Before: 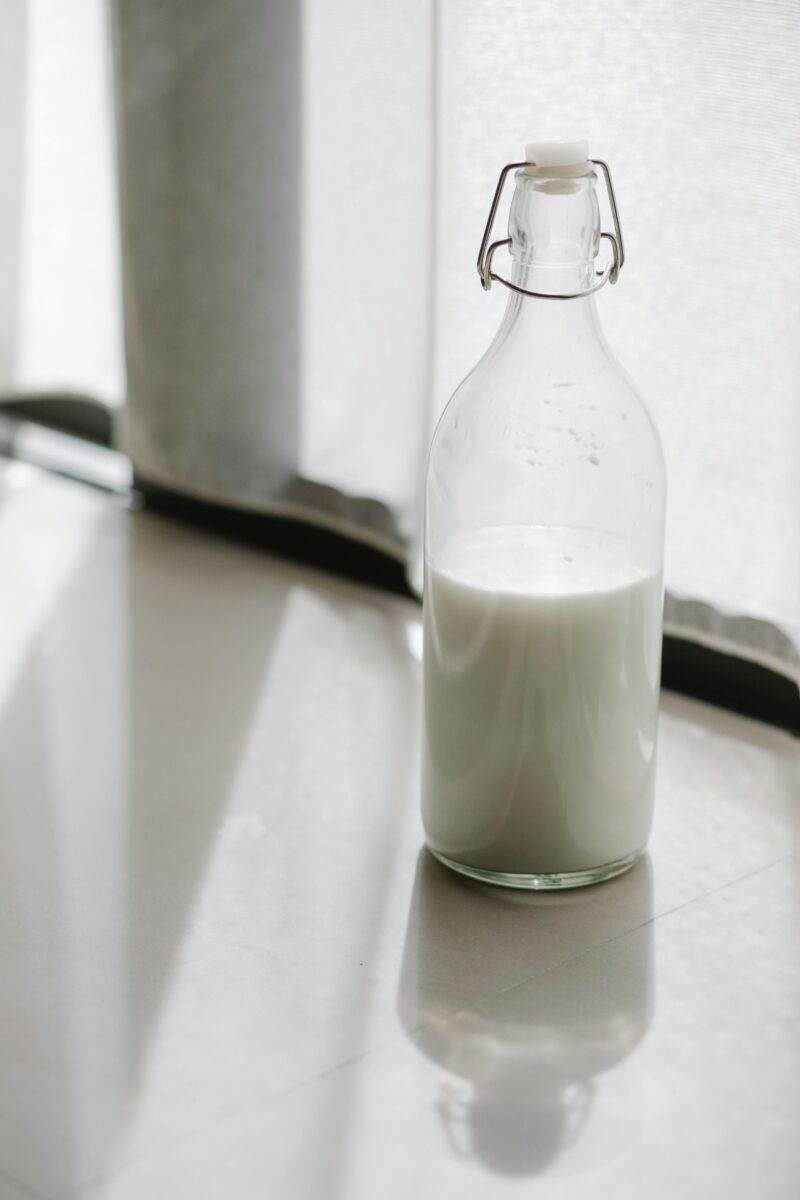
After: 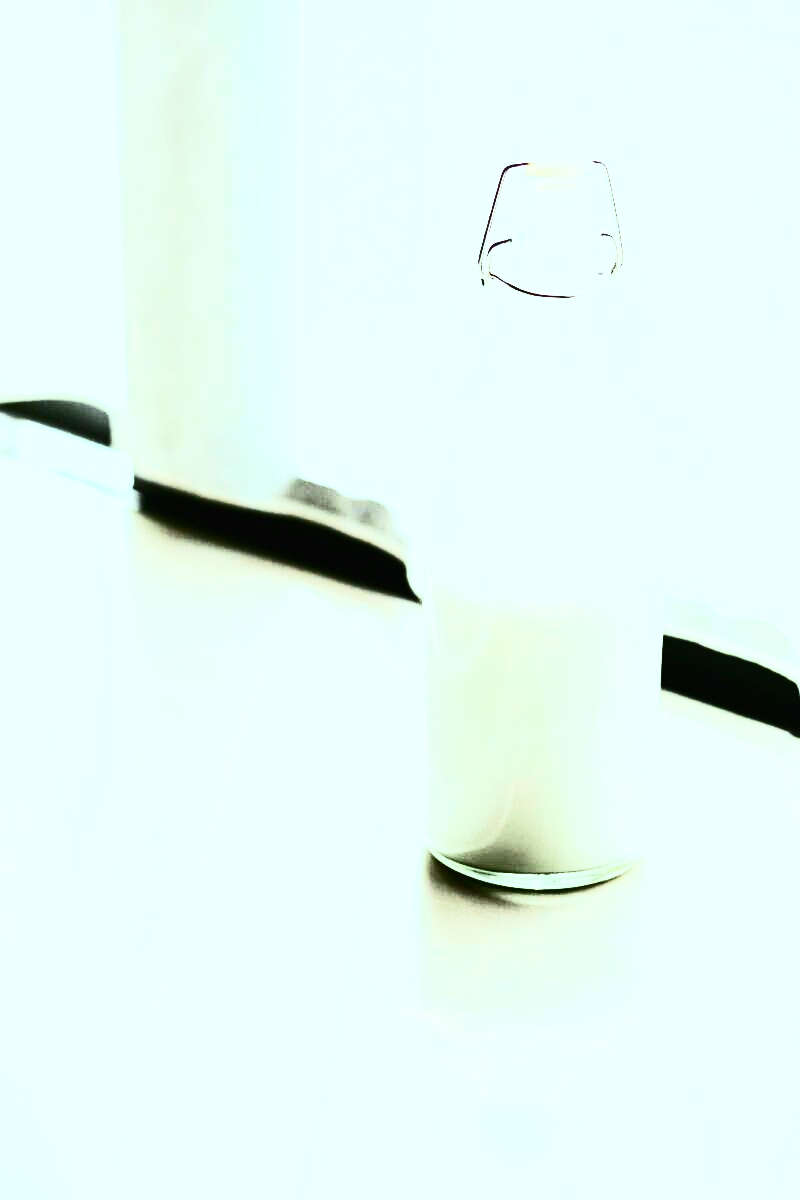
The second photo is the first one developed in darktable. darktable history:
base curve: curves: ch0 [(0, 0) (0.036, 0.025) (0.121, 0.166) (0.206, 0.329) (0.605, 0.79) (1, 1)], preserve colors none
color balance rgb: shadows lift › chroma 2.03%, shadows lift › hue 247.6°, highlights gain › chroma 4.104%, highlights gain › hue 202.15°, perceptual saturation grading › global saturation 0.138%
exposure: black level correction 0, exposure 0.951 EV, compensate highlight preservation false
contrast brightness saturation: contrast 0.947, brightness 0.203
